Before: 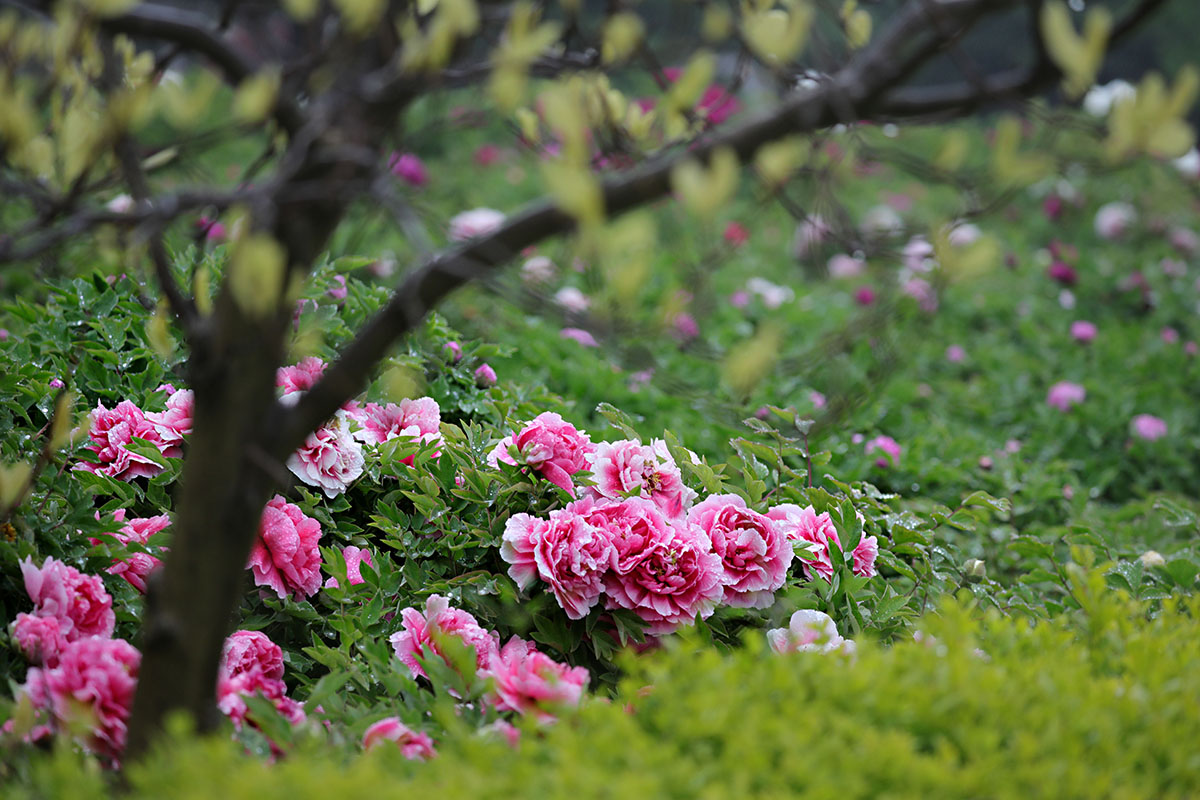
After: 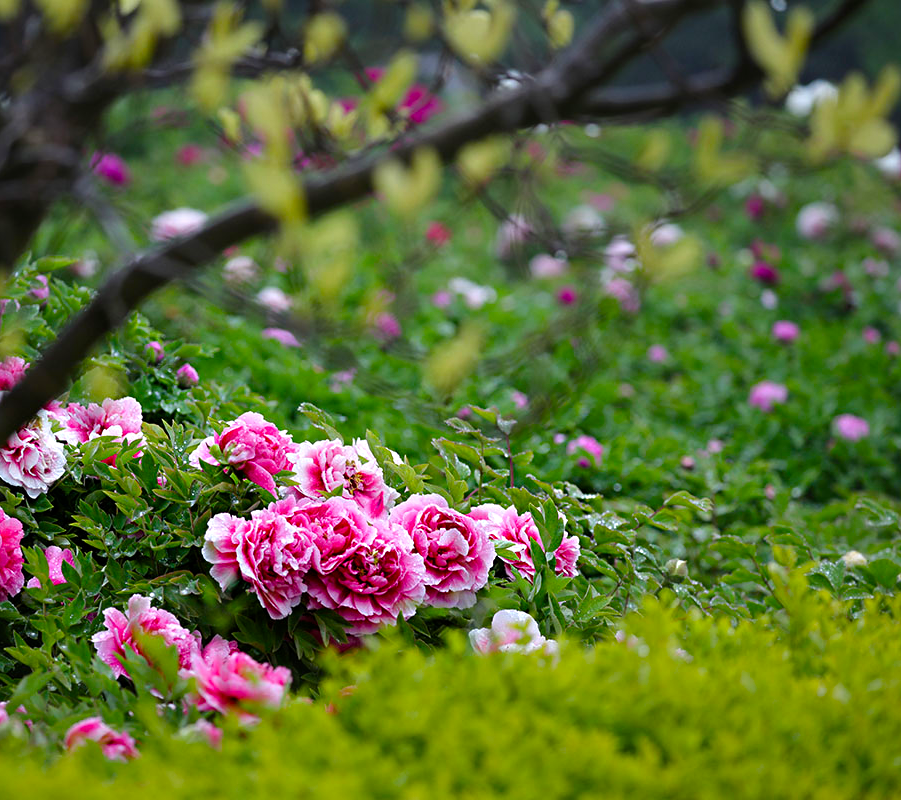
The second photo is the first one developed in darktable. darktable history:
color balance rgb: linear chroma grading › global chroma 14.6%, perceptual saturation grading › global saturation 20%, perceptual saturation grading › highlights -24.8%, perceptual saturation grading › shadows 25.095%, contrast 15.525%
crop and rotate: left 24.863%
